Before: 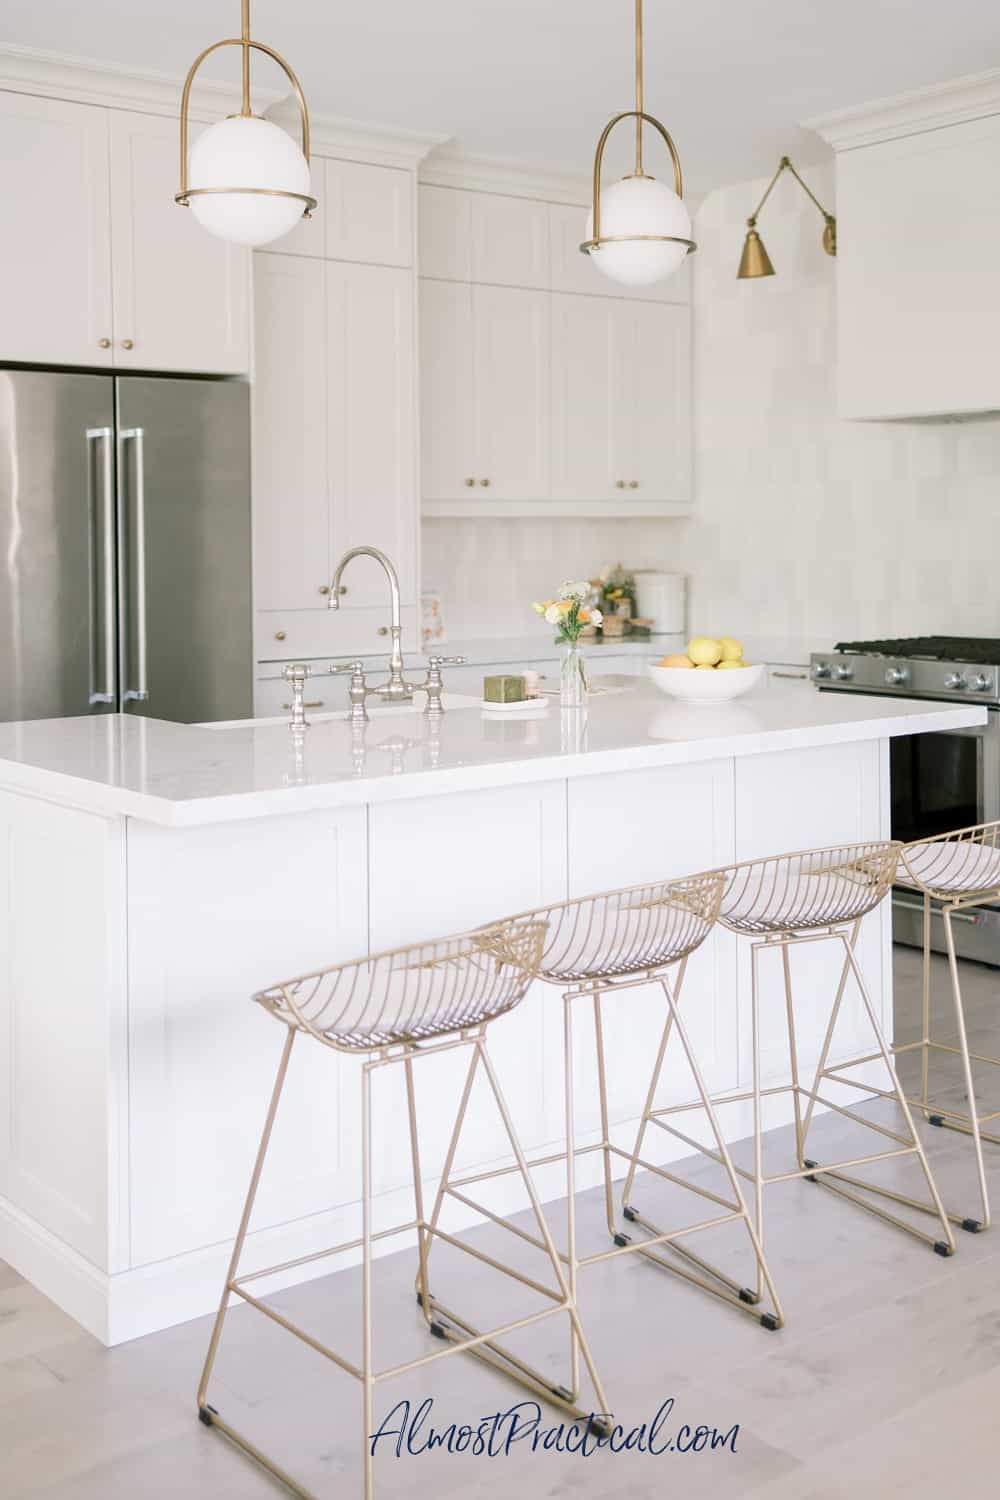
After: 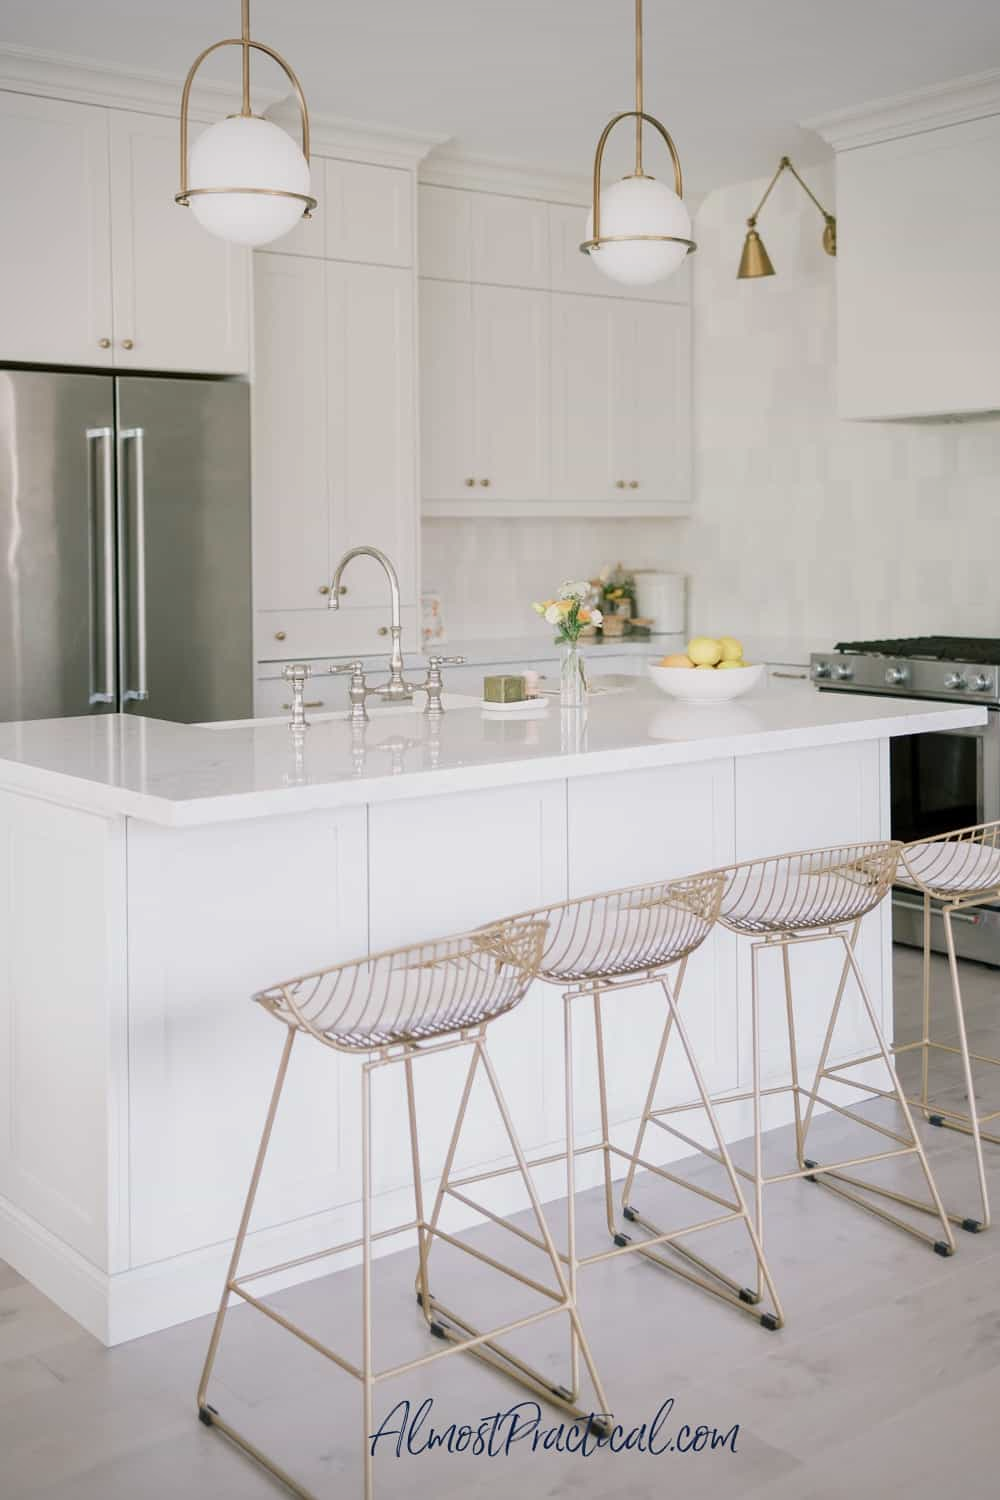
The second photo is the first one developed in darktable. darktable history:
vignetting: fall-off radius 63.6%
exposure: exposure -0.242 EV, compensate highlight preservation false
